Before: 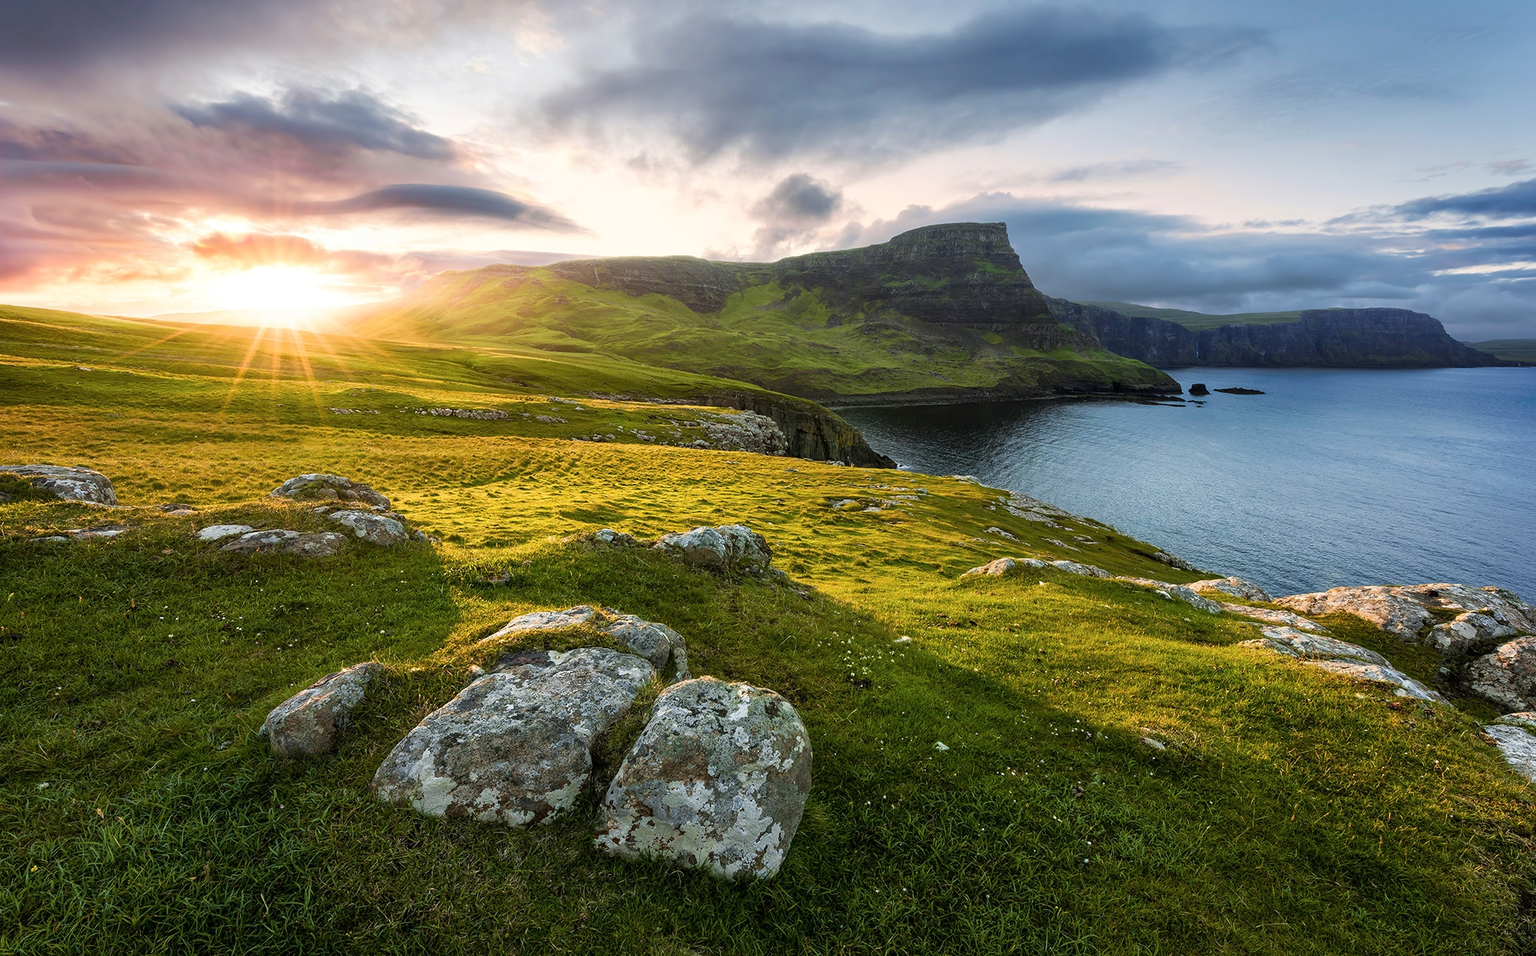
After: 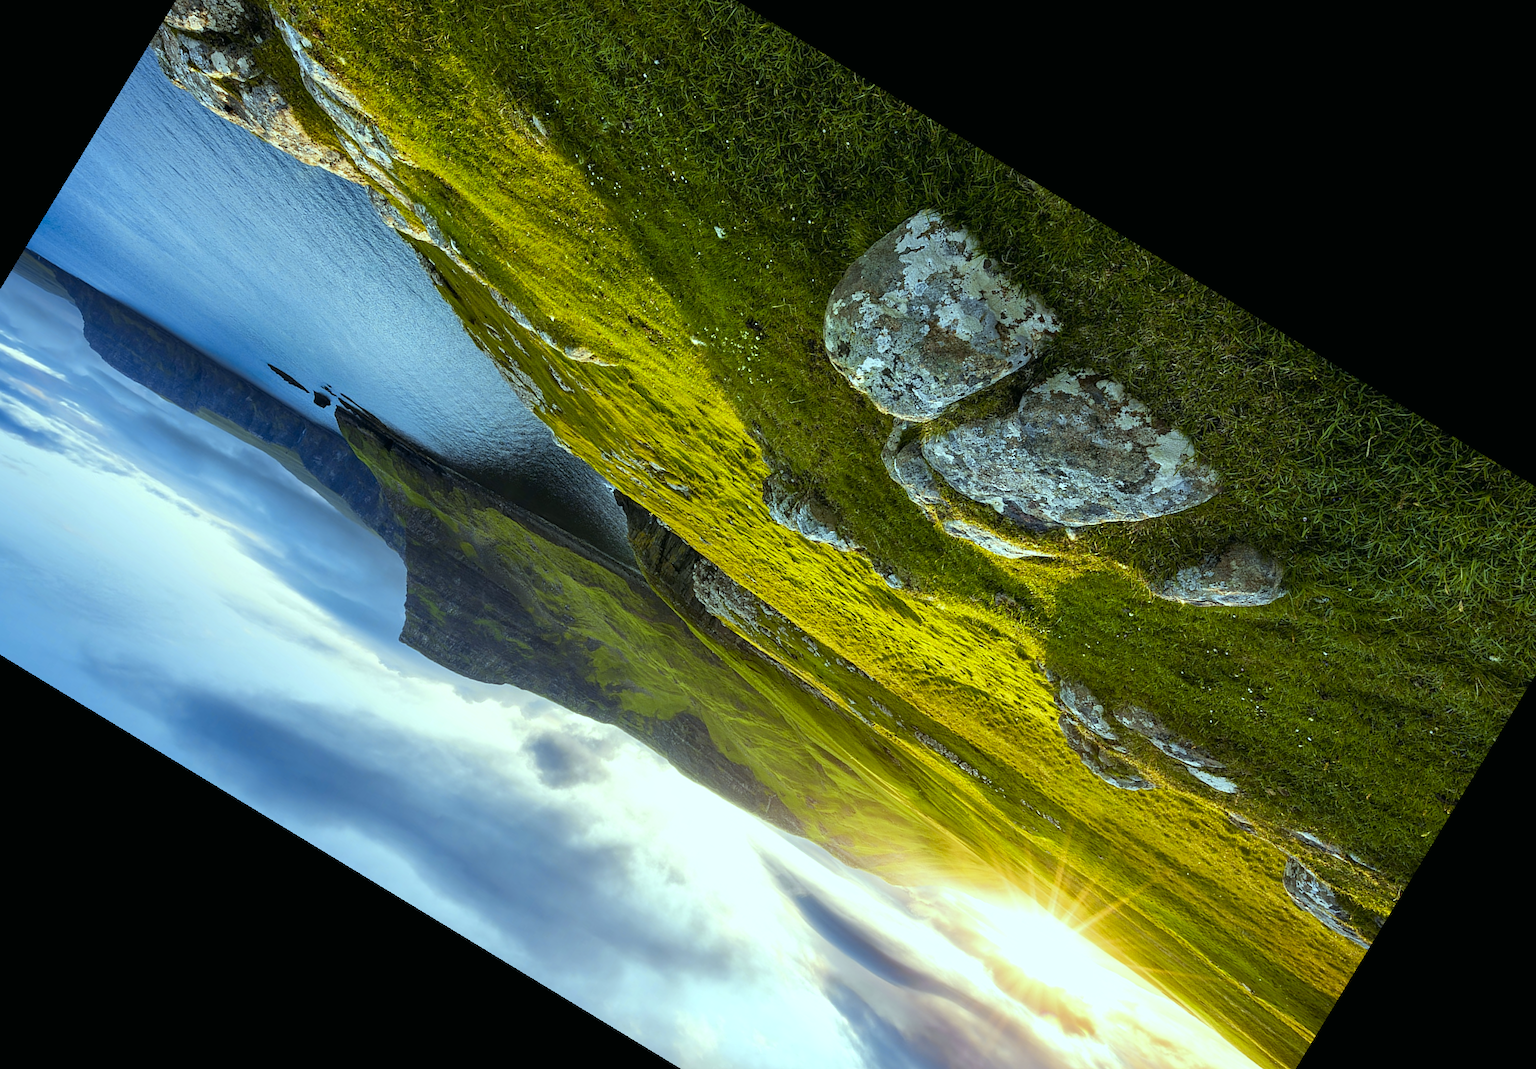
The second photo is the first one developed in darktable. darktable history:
crop and rotate: angle 148.68°, left 9.111%, top 15.603%, right 4.588%, bottom 17.041%
color balance: mode lift, gamma, gain (sRGB), lift [0.997, 0.979, 1.021, 1.011], gamma [1, 1.084, 0.916, 0.998], gain [1, 0.87, 1.13, 1.101], contrast 4.55%, contrast fulcrum 38.24%, output saturation 104.09%
color contrast: green-magenta contrast 0.85, blue-yellow contrast 1.25, unbound 0
